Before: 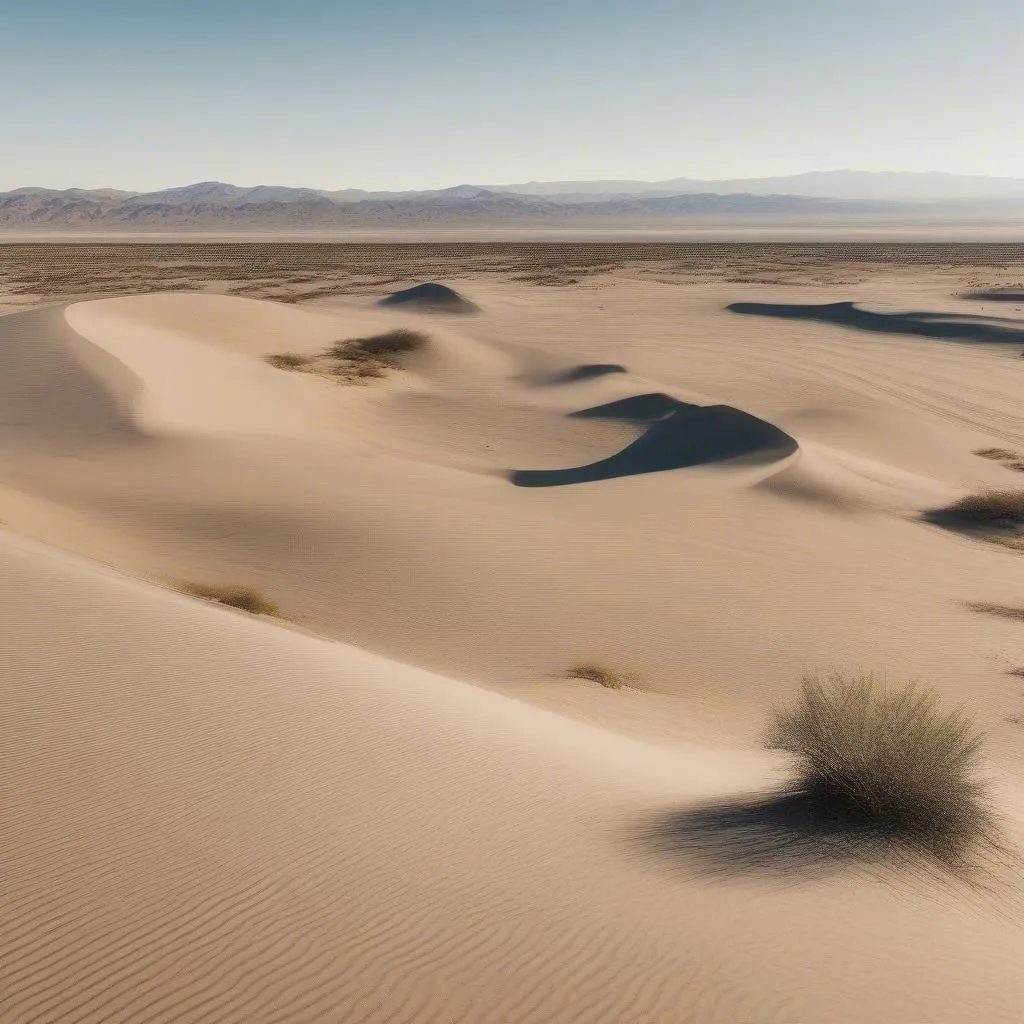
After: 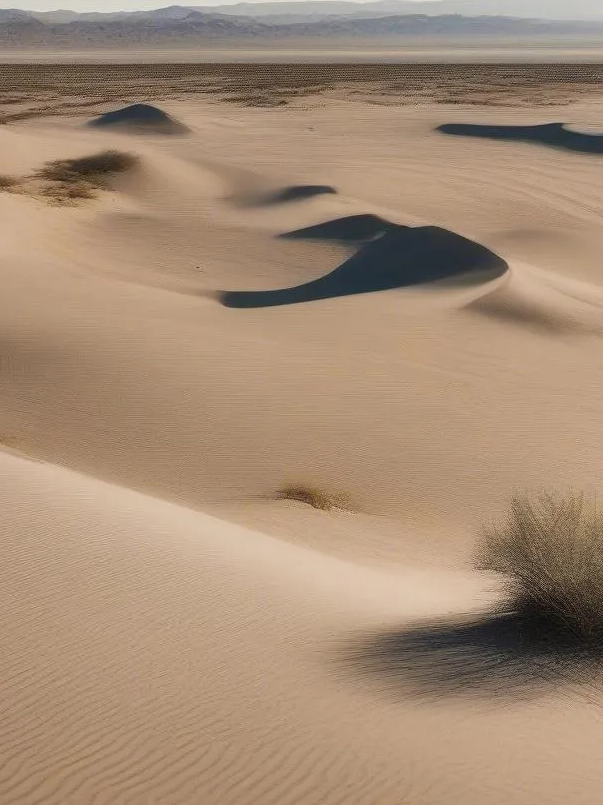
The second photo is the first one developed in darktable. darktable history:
crop and rotate: left 28.358%, top 17.524%, right 12.71%, bottom 3.85%
shadows and highlights: soften with gaussian
